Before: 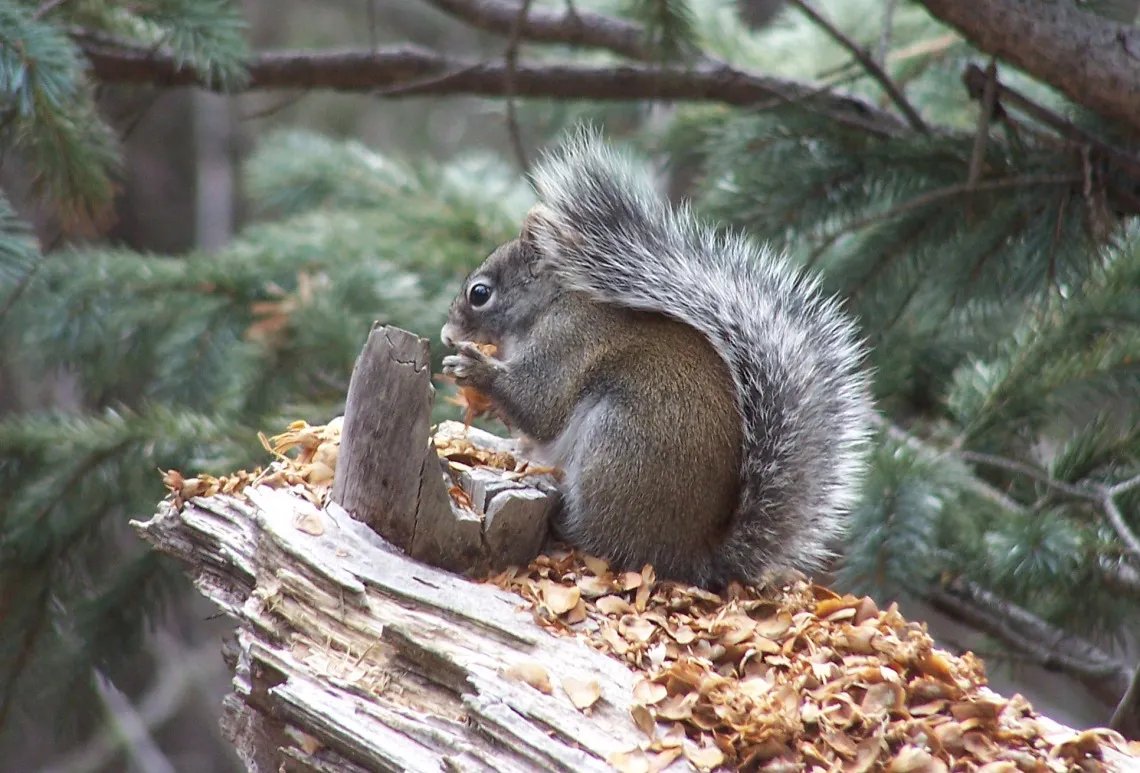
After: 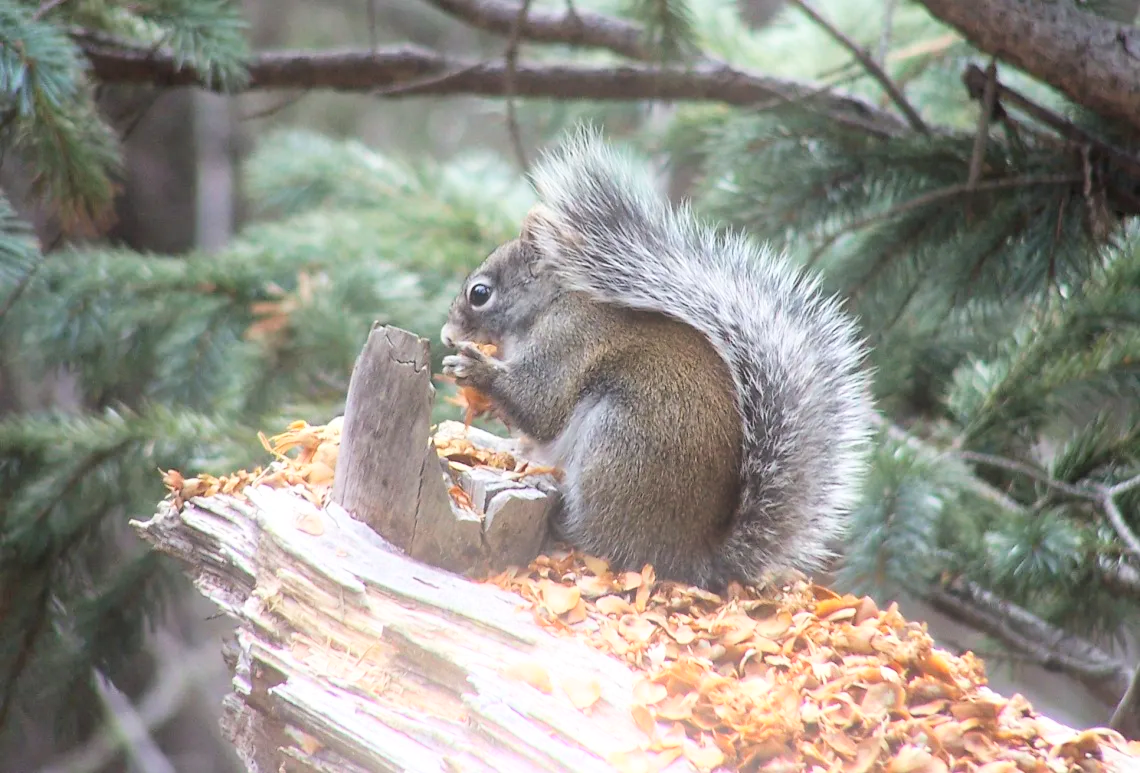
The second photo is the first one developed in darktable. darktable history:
tone curve: curves: ch0 [(0, 0) (0.004, 0.001) (0.133, 0.112) (0.325, 0.362) (0.832, 0.893) (1, 1)], color space Lab, linked channels, preserve colors none
bloom: on, module defaults
tone equalizer: on, module defaults
